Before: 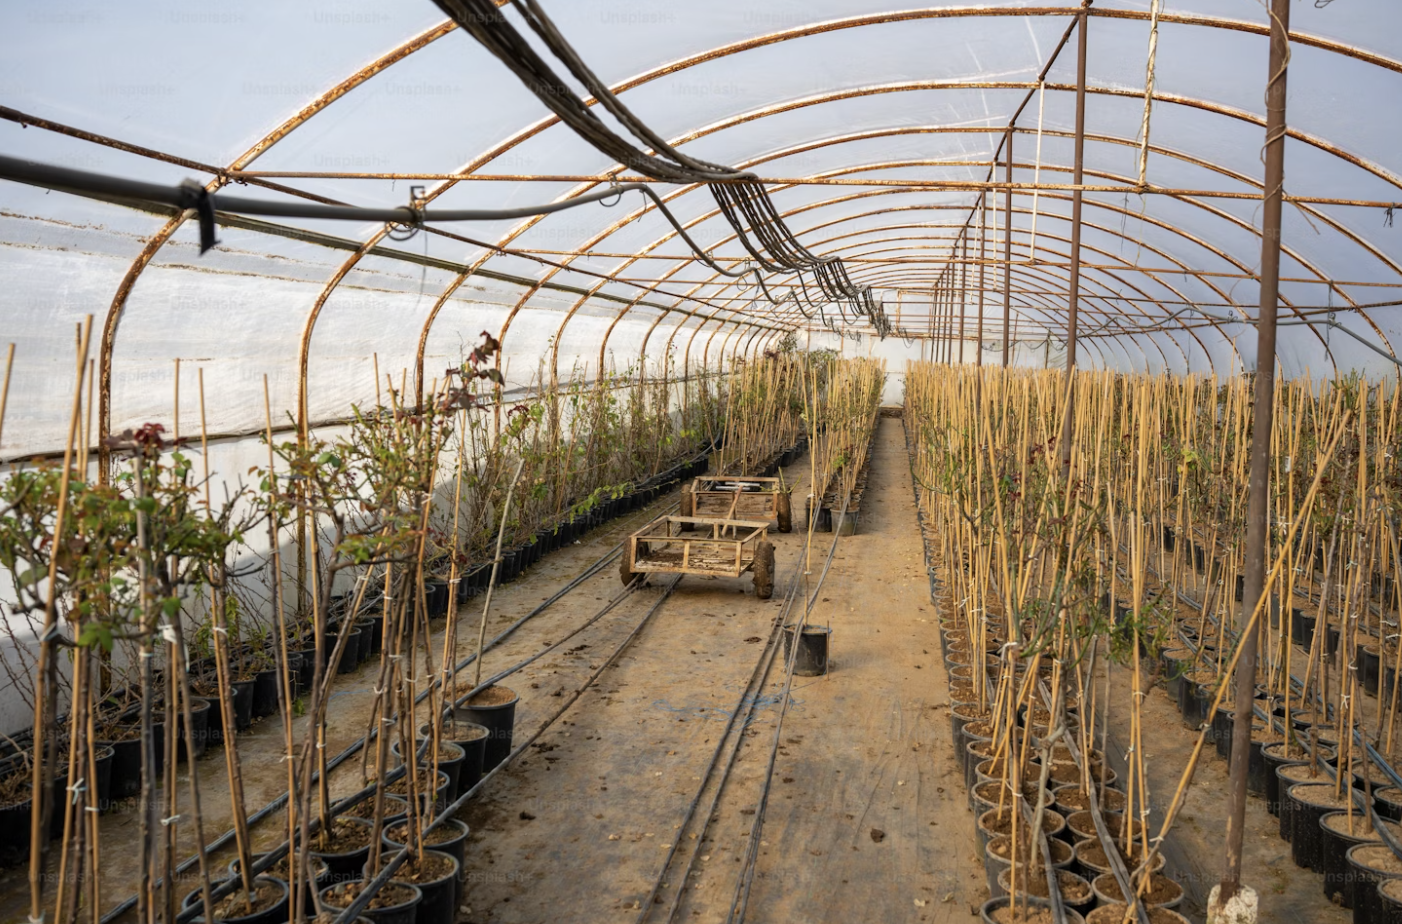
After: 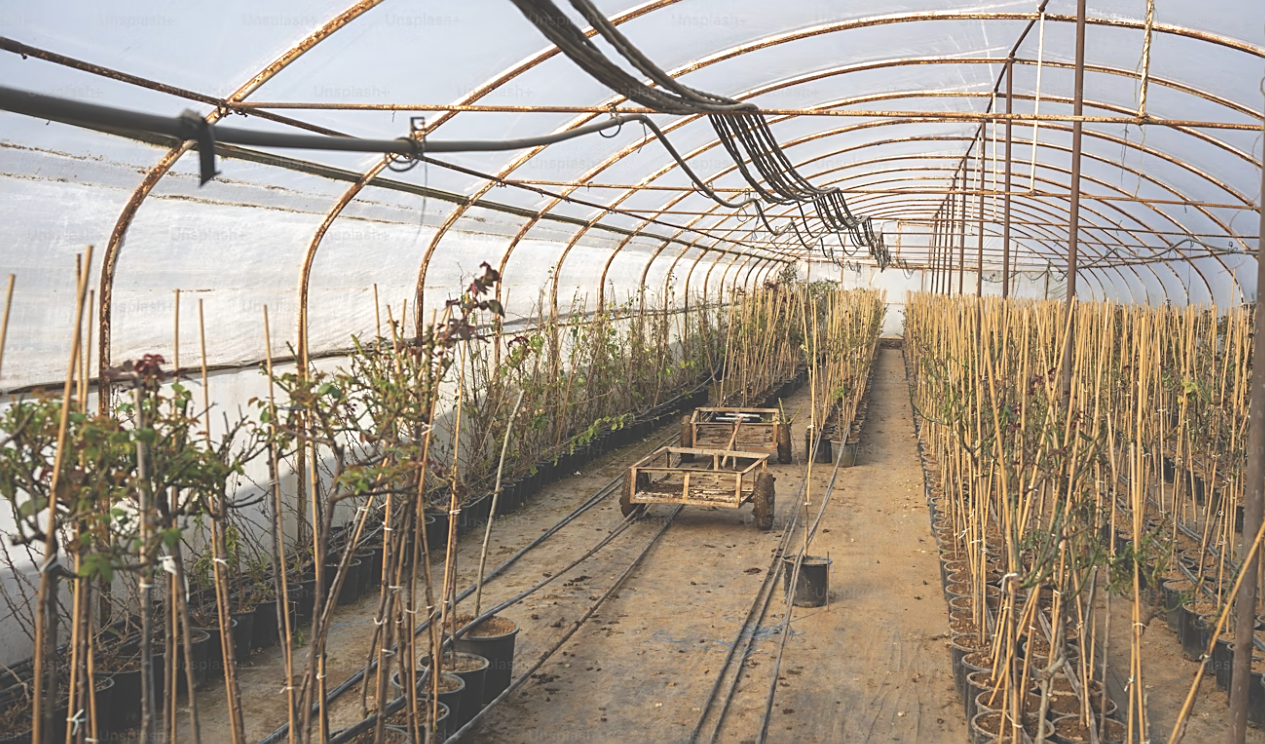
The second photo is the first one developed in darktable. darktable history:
sharpen: on, module defaults
exposure: black level correction -0.041, exposure 0.064 EV, compensate highlight preservation false
crop: top 7.49%, right 9.717%, bottom 11.943%
